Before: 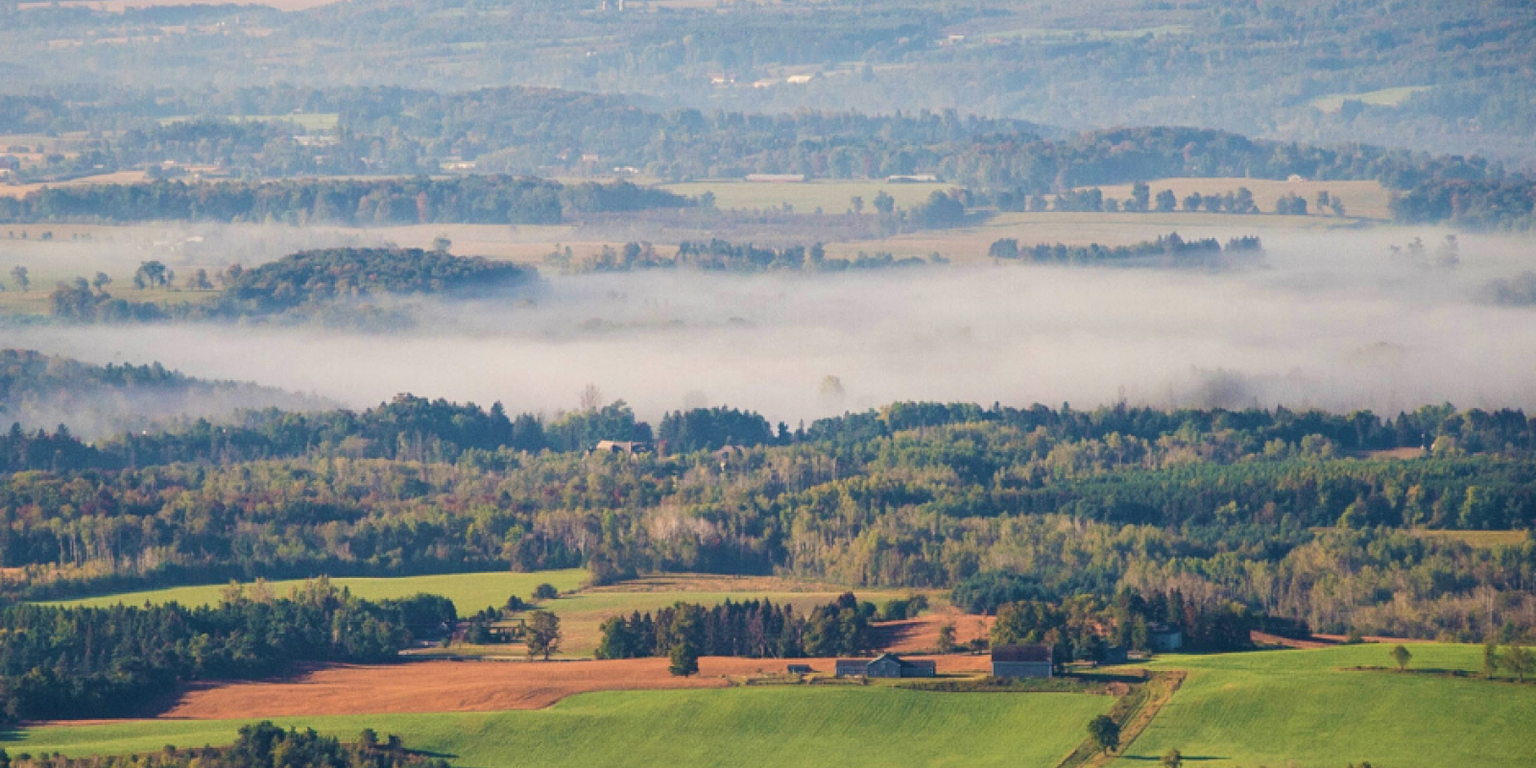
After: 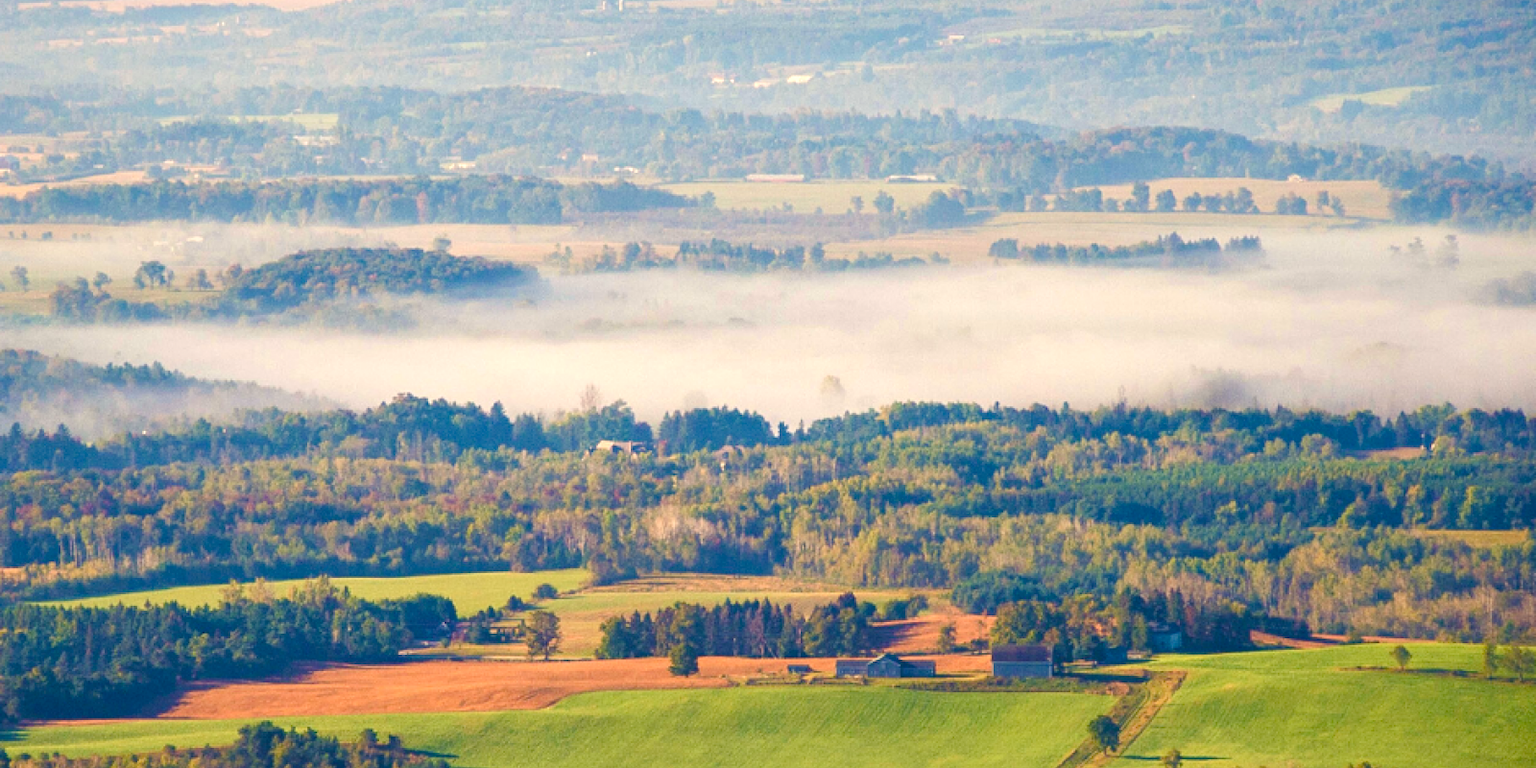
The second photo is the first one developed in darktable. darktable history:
color balance rgb: shadows lift › chroma 3%, shadows lift › hue 280.8°, power › hue 330°, highlights gain › chroma 3%, highlights gain › hue 75.6°, global offset › luminance 0.7%, perceptual saturation grading › global saturation 20%, perceptual saturation grading › highlights -25%, perceptual saturation grading › shadows 50%, global vibrance 20.33%
exposure: black level correction 0.001, exposure 0.5 EV, compensate exposure bias true, compensate highlight preservation false
